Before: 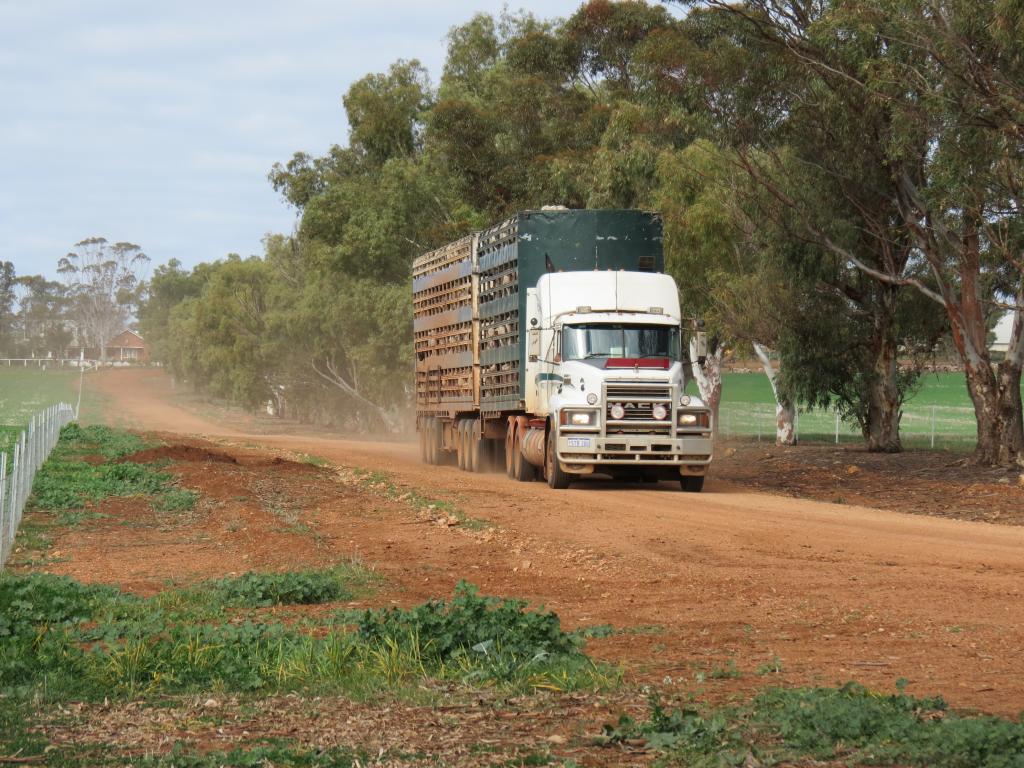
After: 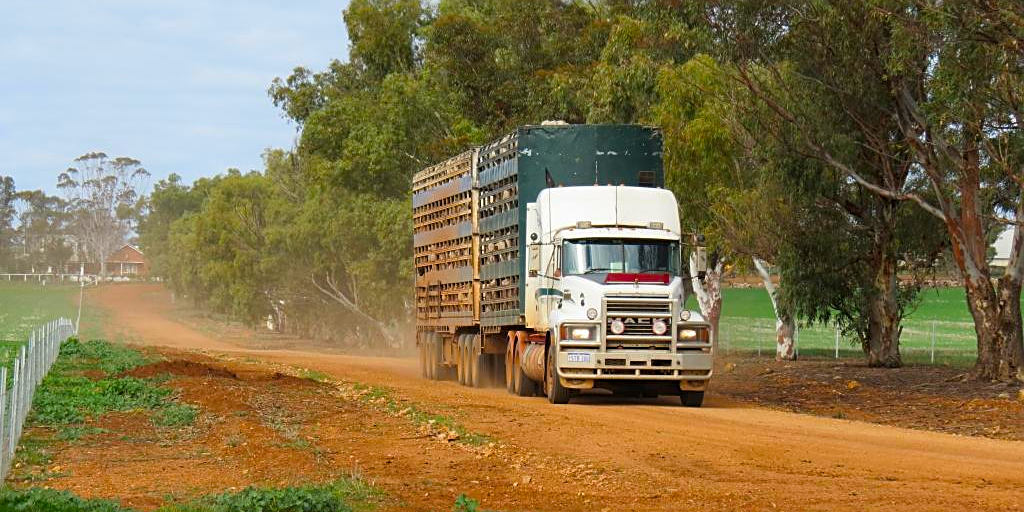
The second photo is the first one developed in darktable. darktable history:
color balance rgb: linear chroma grading › global chroma 10%, perceptual saturation grading › global saturation 30%, global vibrance 10%
sharpen: on, module defaults
crop: top 11.166%, bottom 22.168%
